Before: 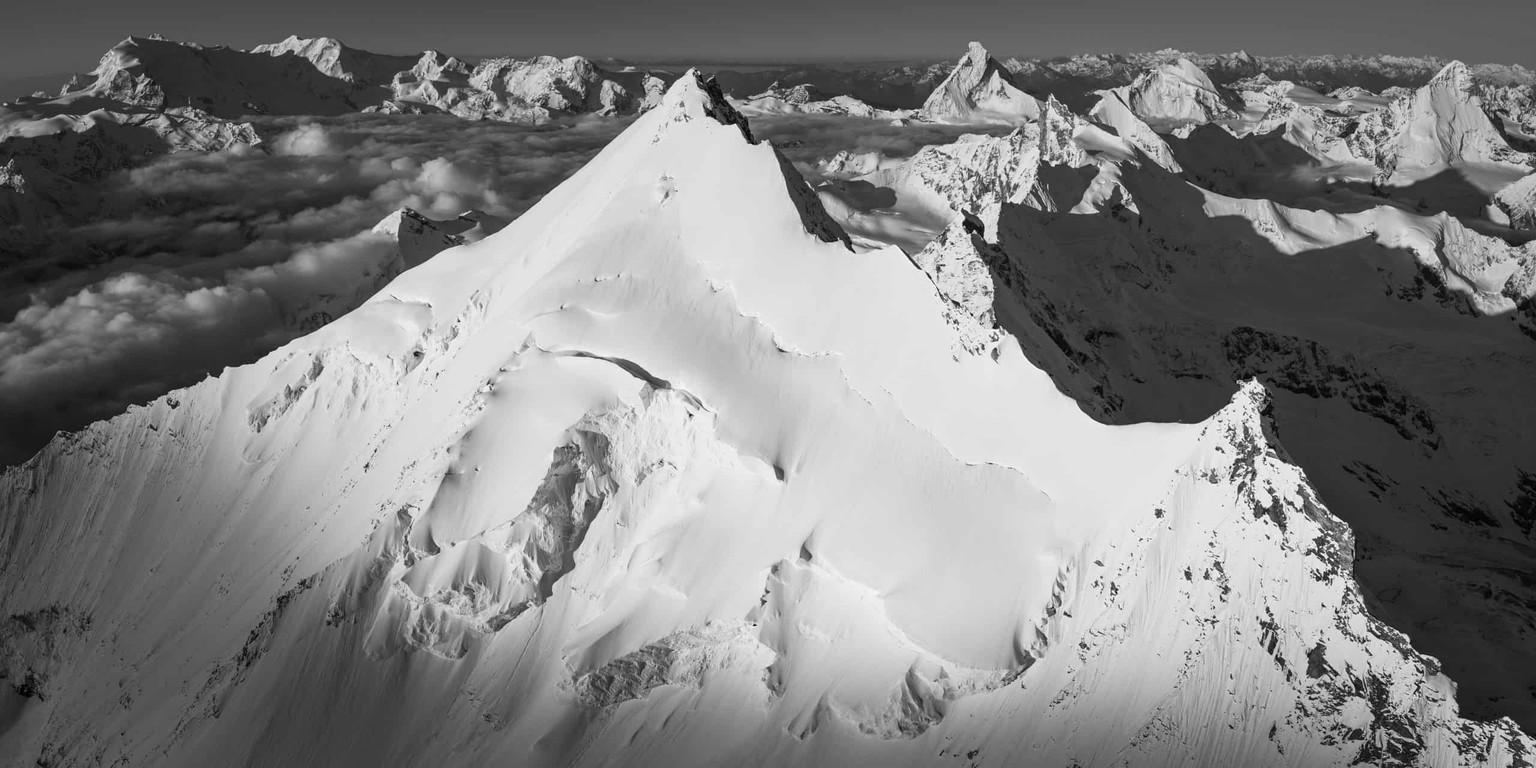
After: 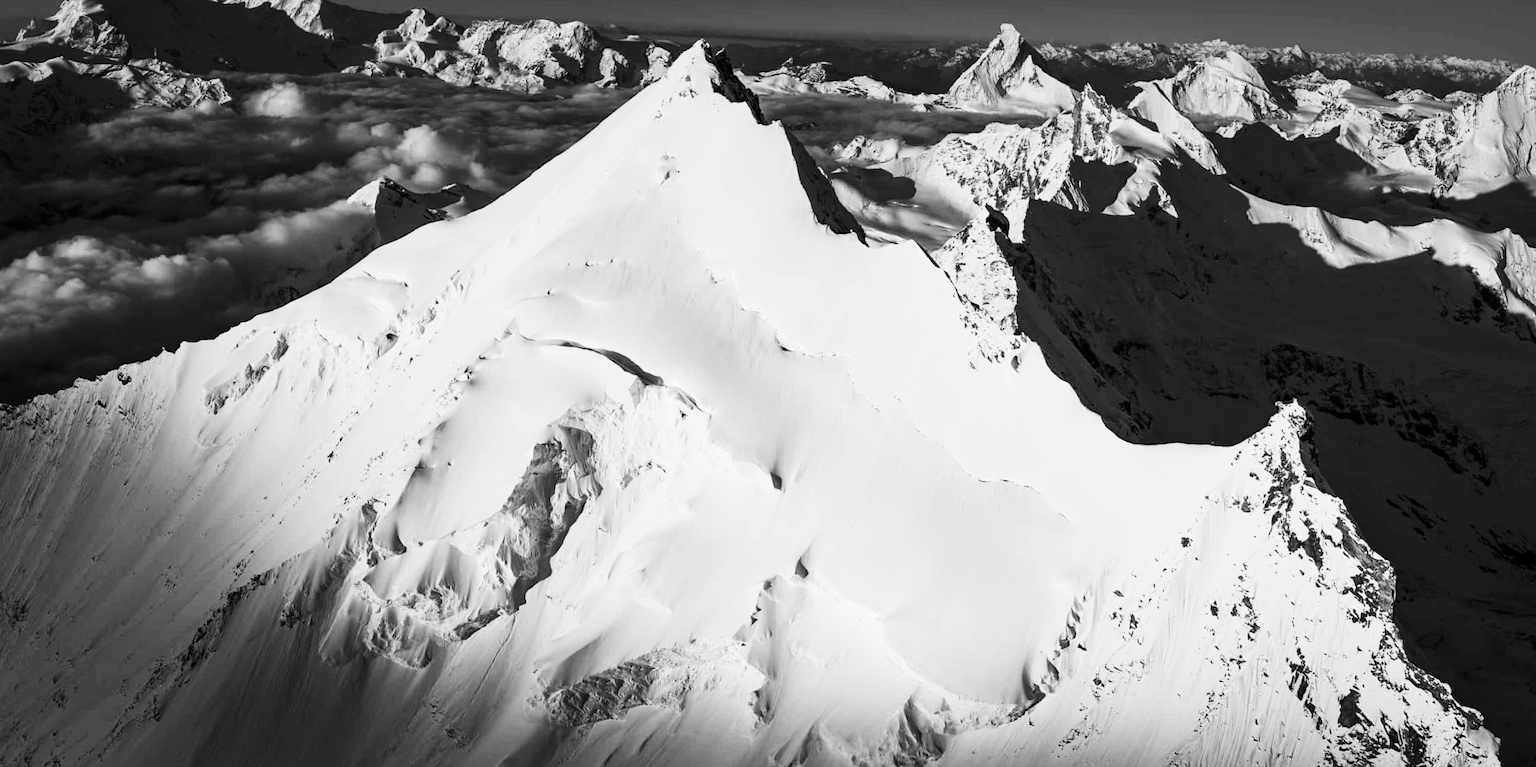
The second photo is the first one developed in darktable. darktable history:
crop and rotate: angle -2.38°
contrast brightness saturation: contrast 0.28
monochrome: on, module defaults
